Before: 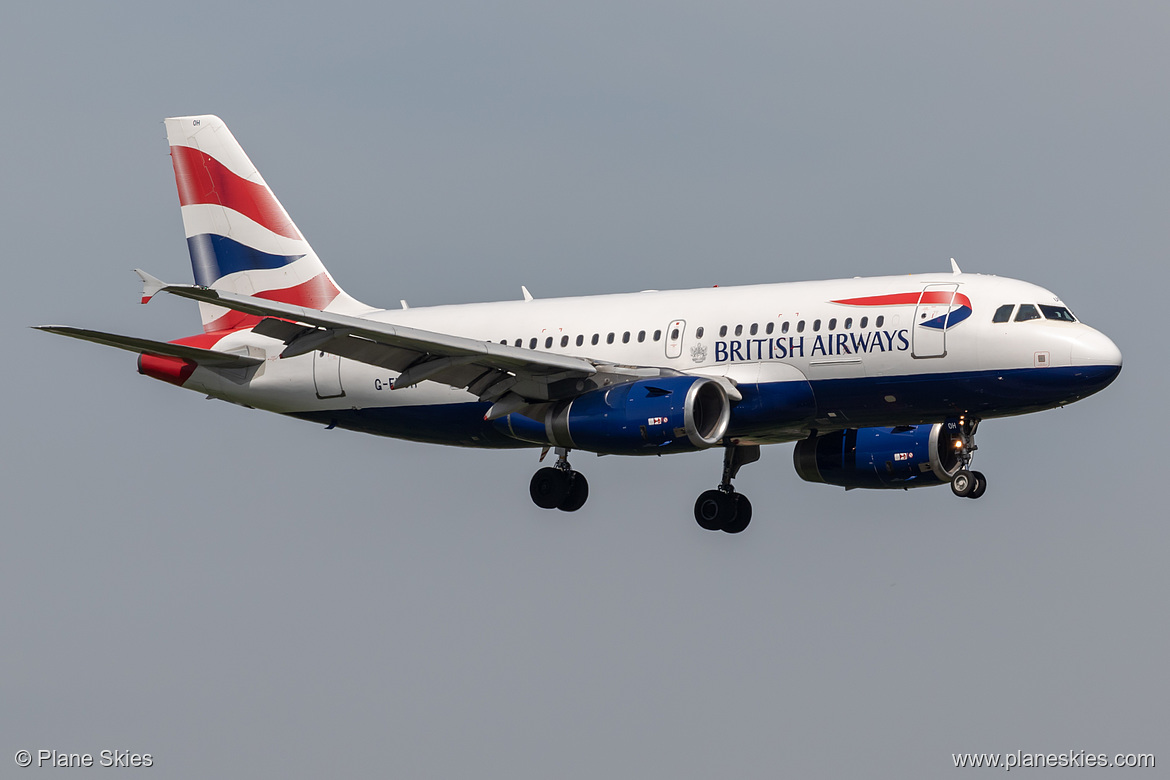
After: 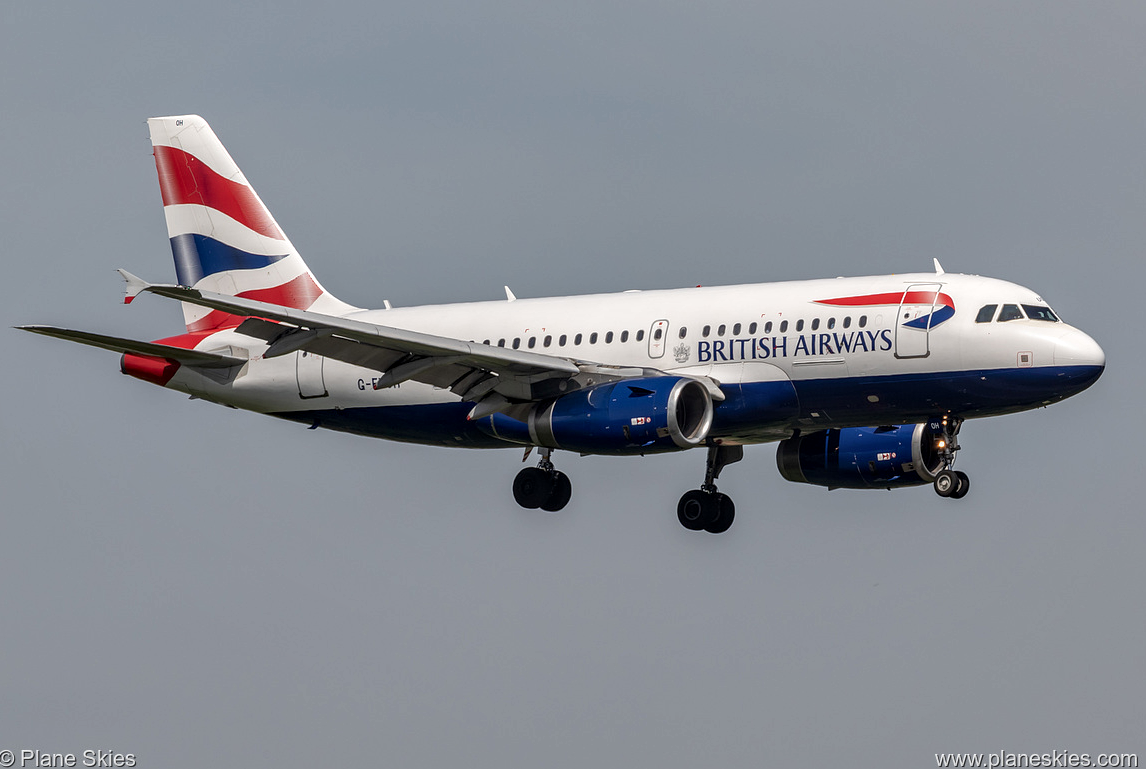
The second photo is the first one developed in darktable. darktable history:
shadows and highlights: low approximation 0.01, soften with gaussian
local contrast: detail 130%
crop and rotate: left 1.473%, right 0.567%, bottom 1.32%
